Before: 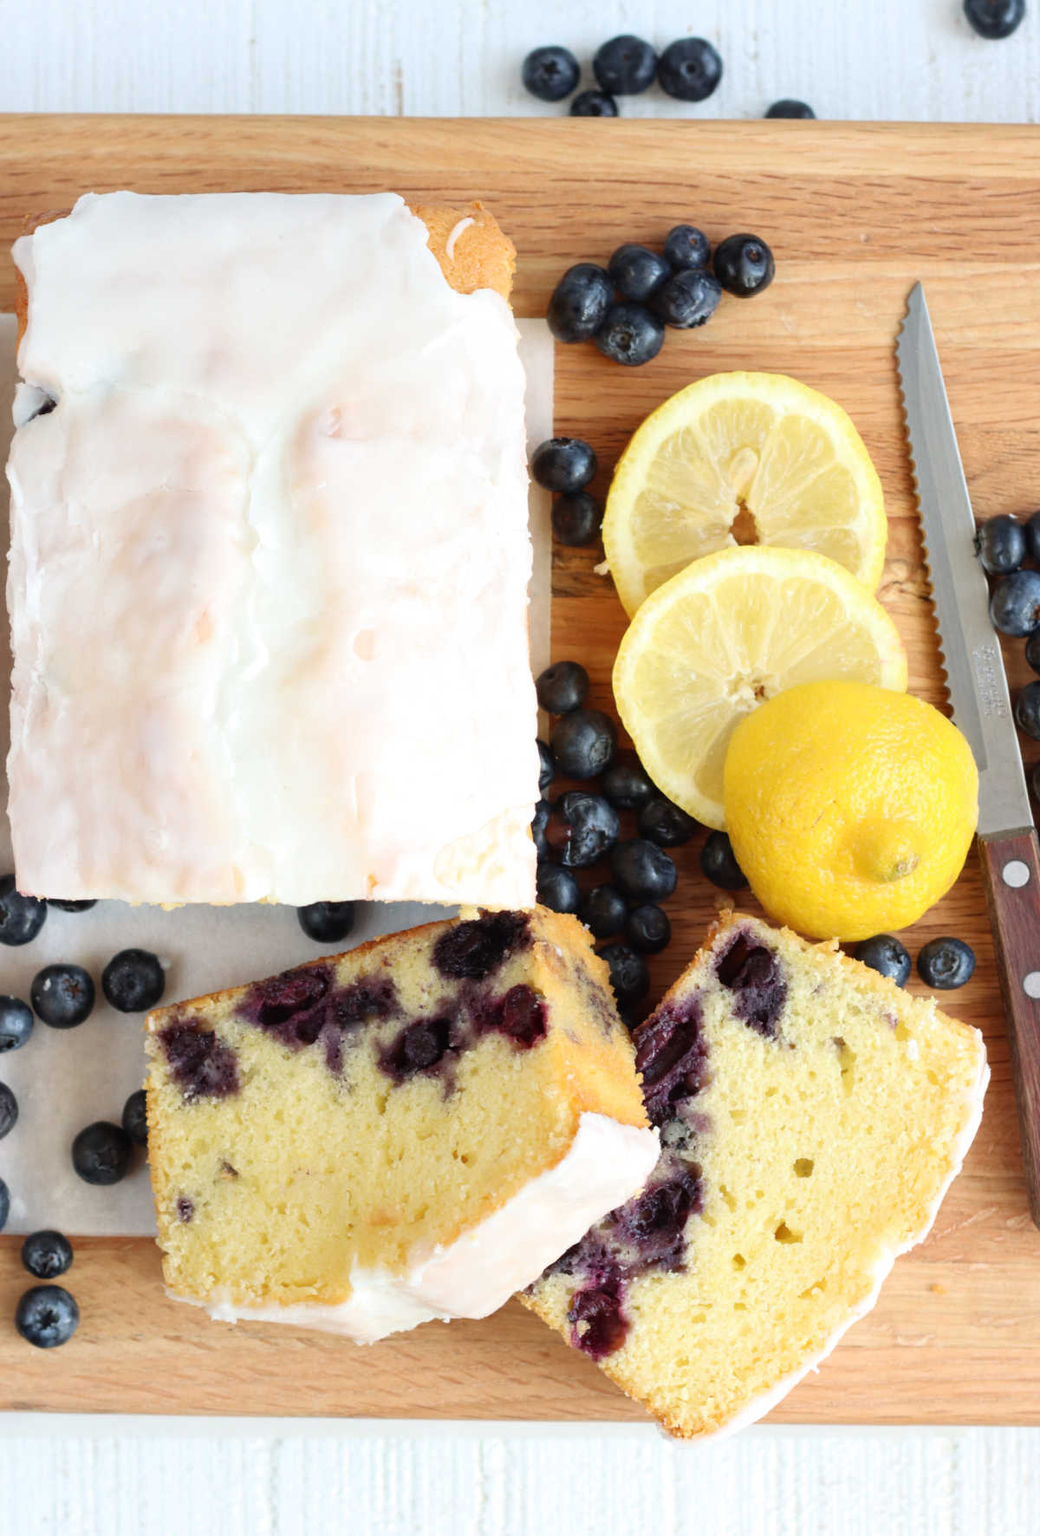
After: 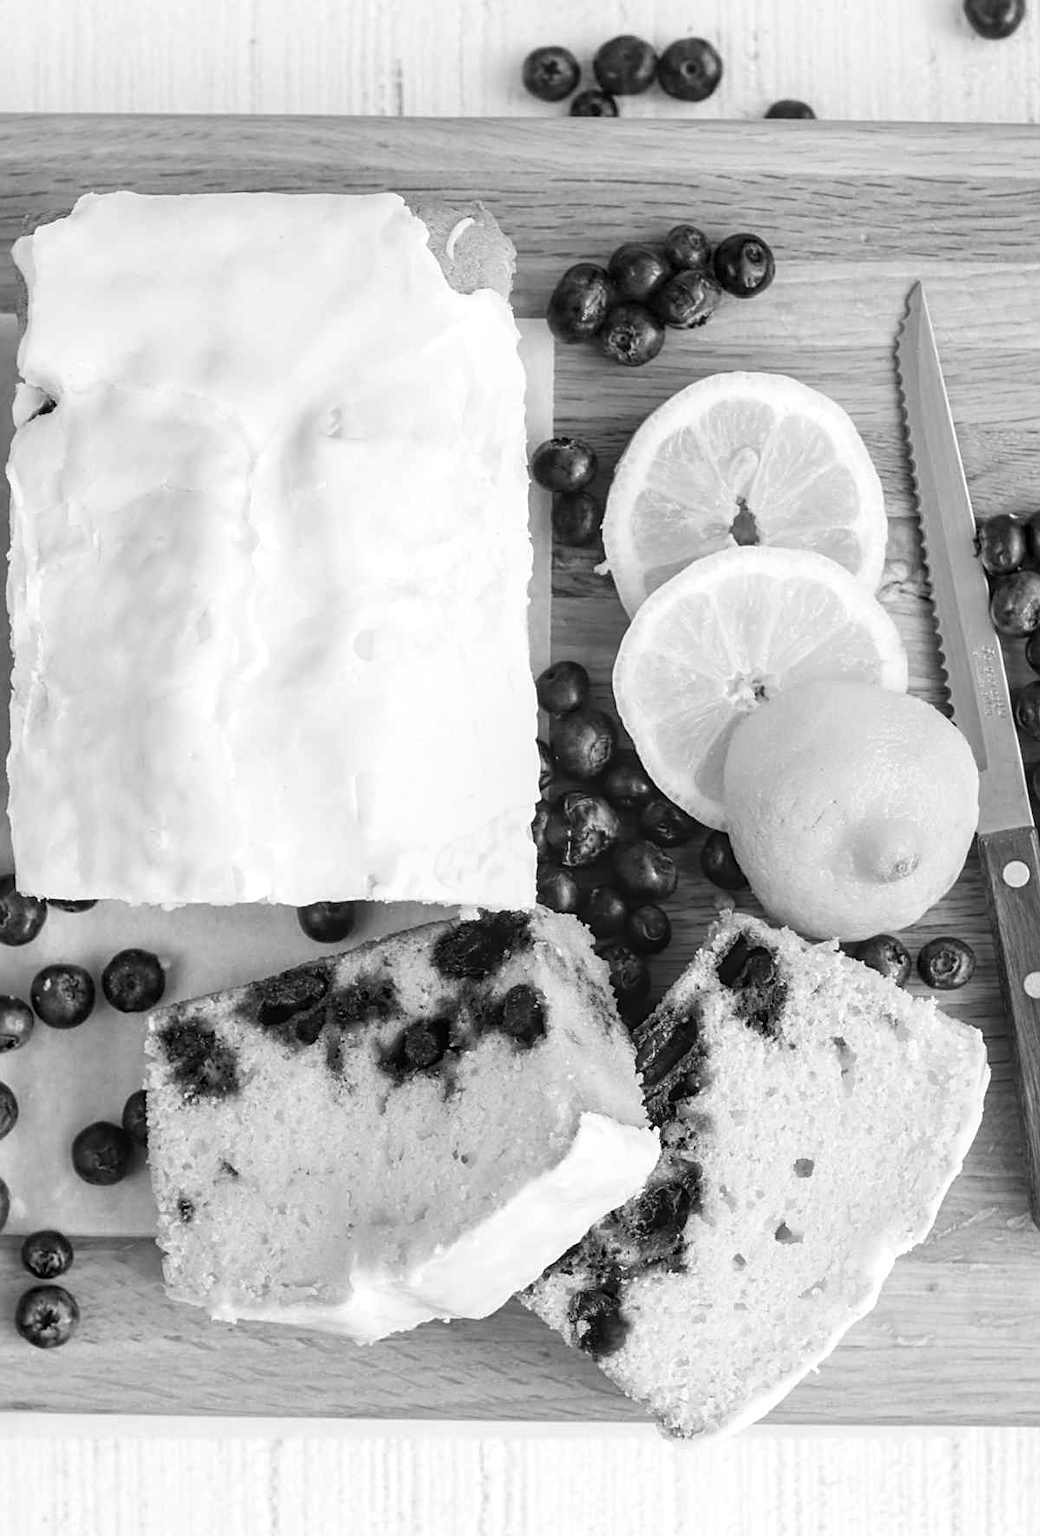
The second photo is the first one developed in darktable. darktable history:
sharpen: on, module defaults
monochrome: on, module defaults
local contrast: on, module defaults
